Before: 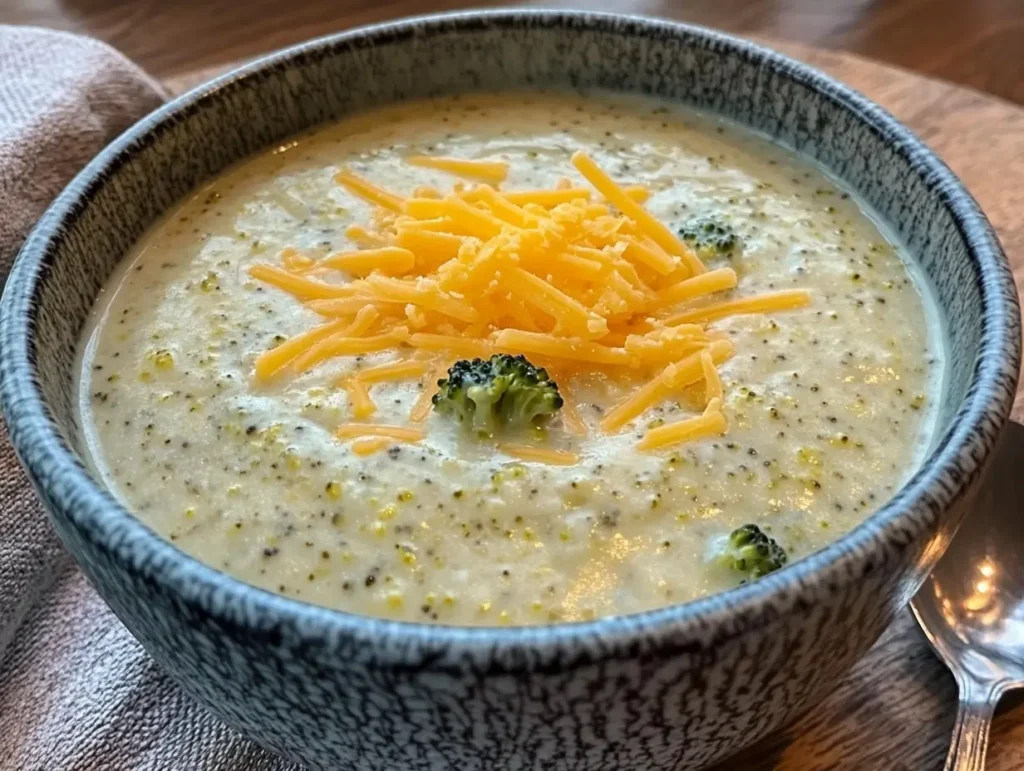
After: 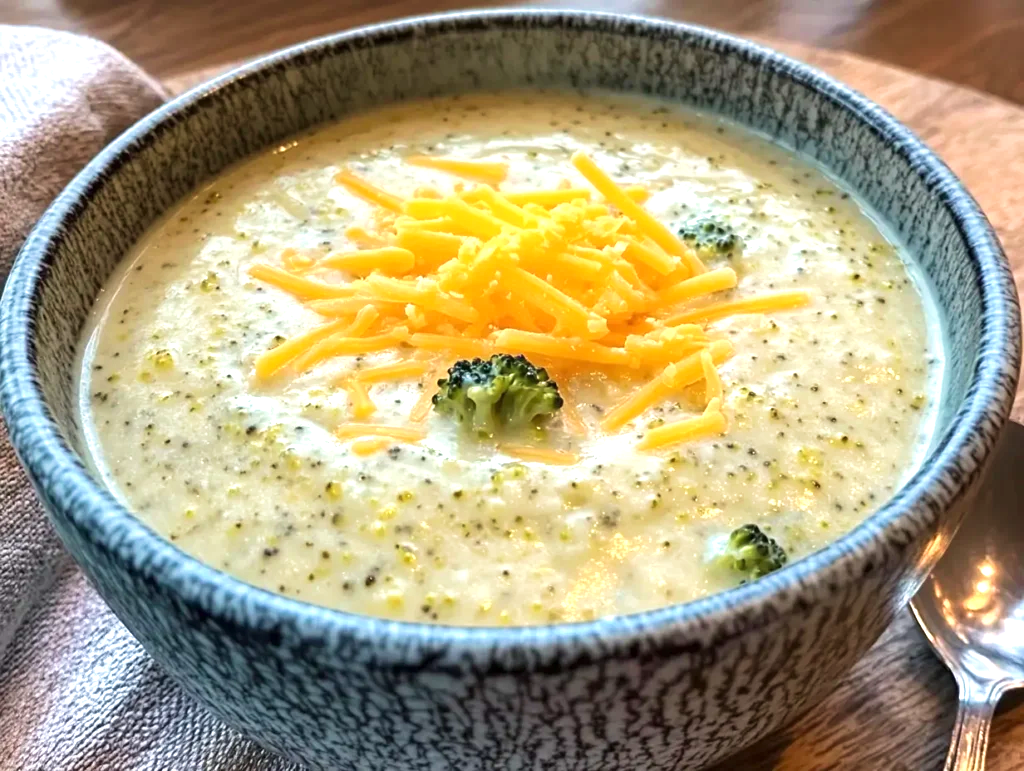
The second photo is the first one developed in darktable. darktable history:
velvia: on, module defaults
exposure: exposure 0.722 EV, compensate highlight preservation false
